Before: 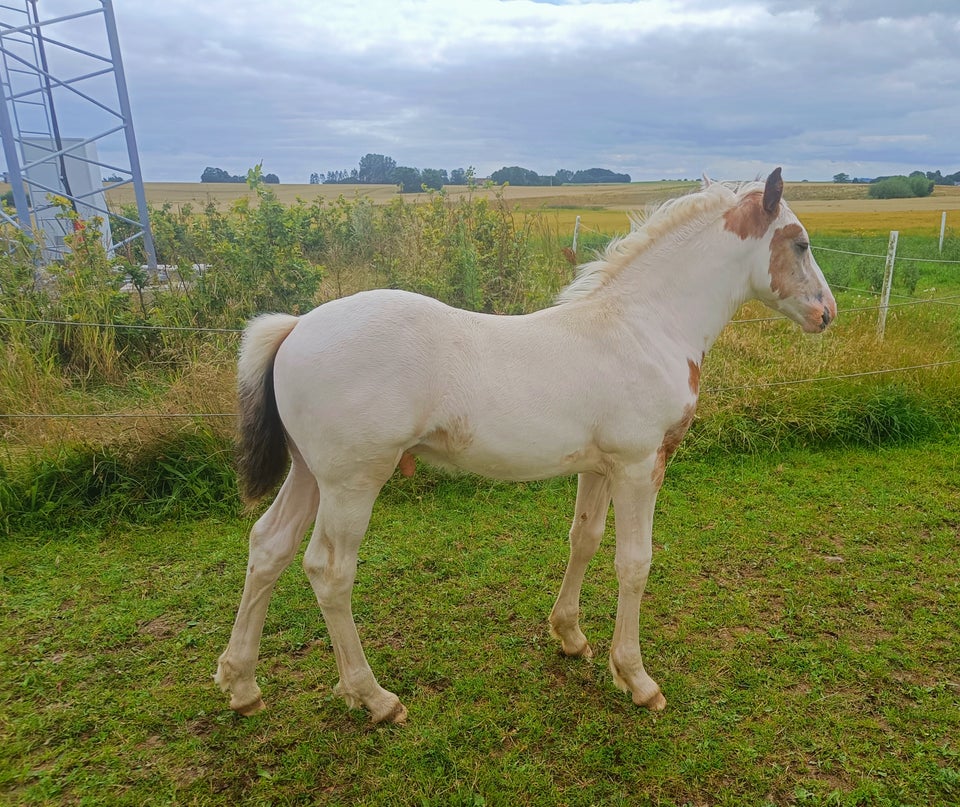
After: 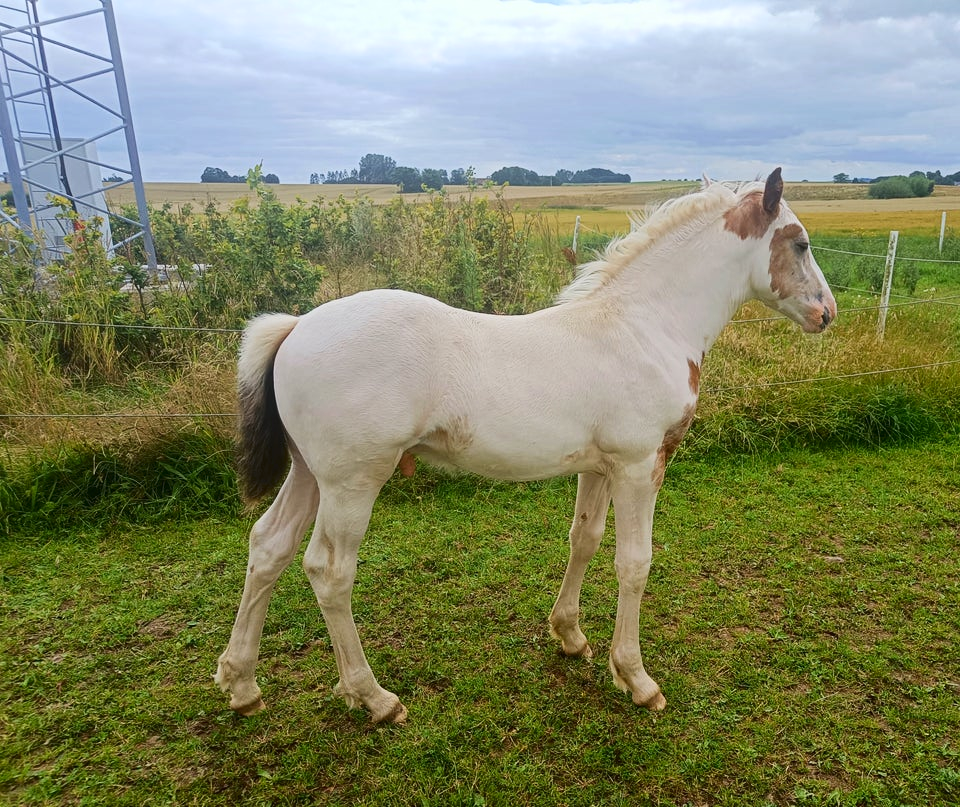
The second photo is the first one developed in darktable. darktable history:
contrast brightness saturation: contrast 0.225
